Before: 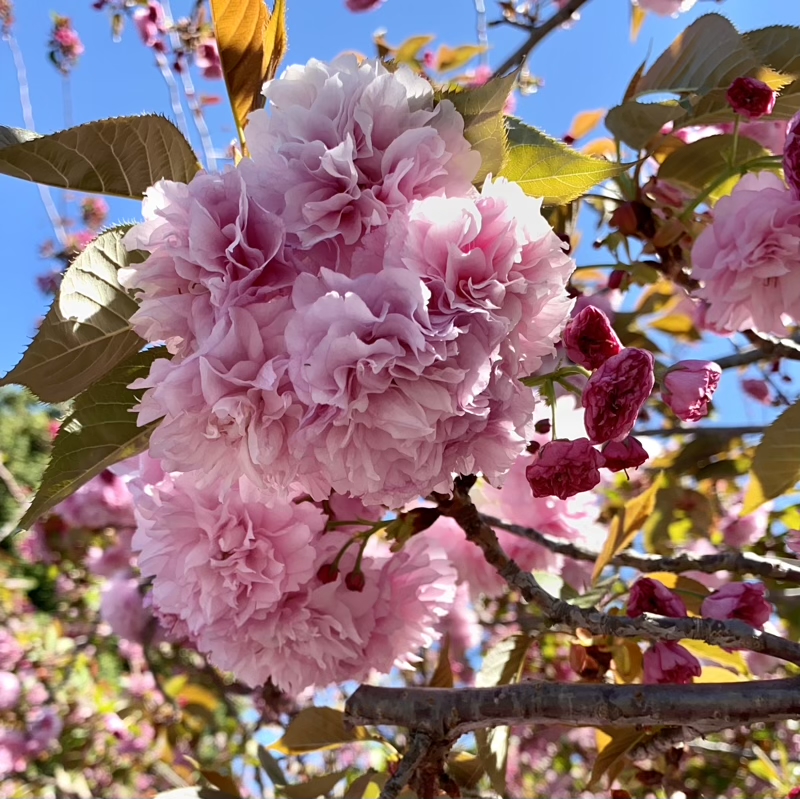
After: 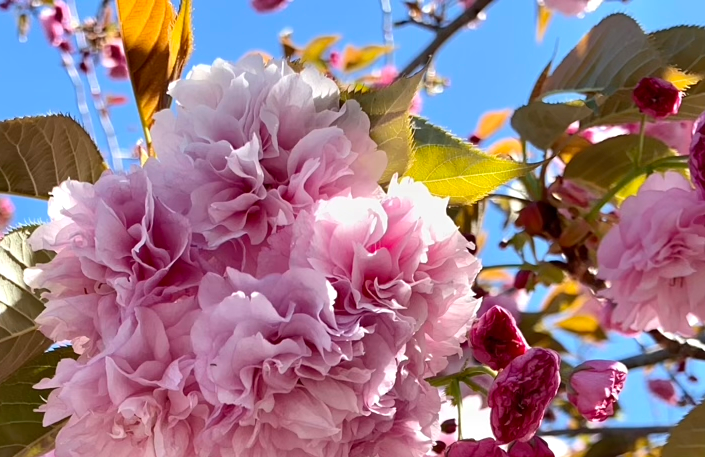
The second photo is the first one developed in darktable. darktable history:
exposure: exposure 0.131 EV, compensate highlight preservation false
crop and rotate: left 11.812%, bottom 42.776%
